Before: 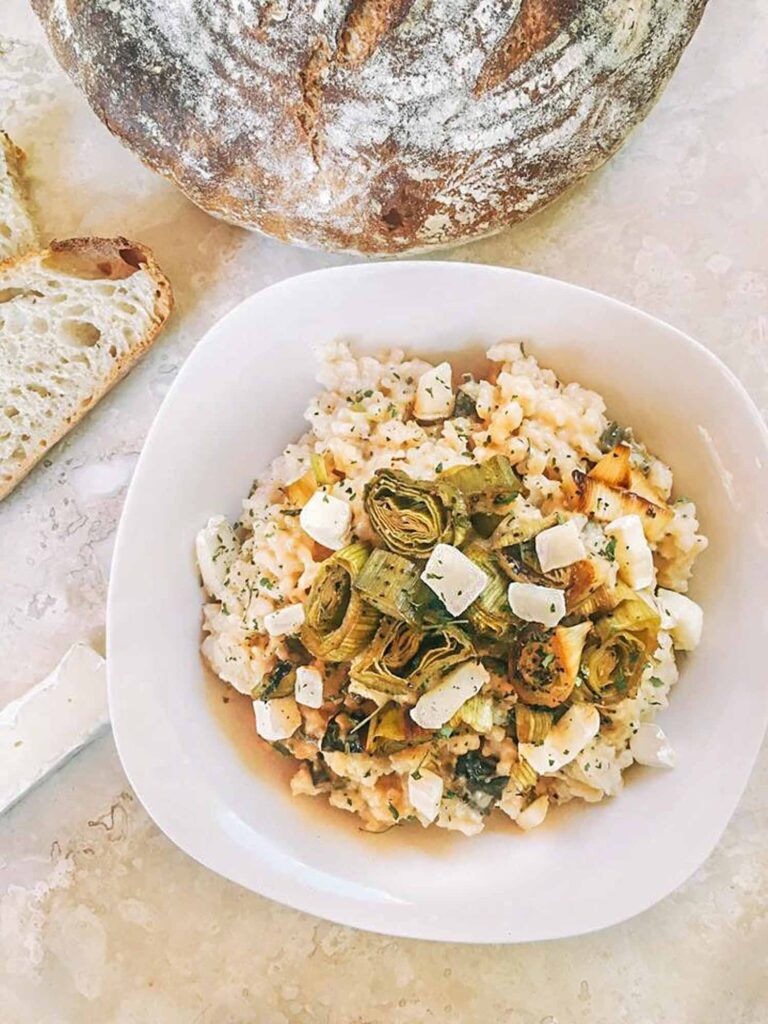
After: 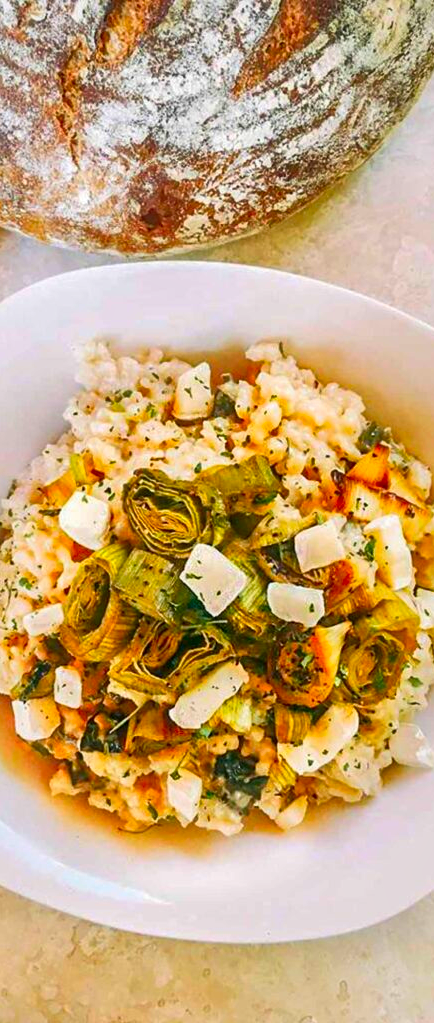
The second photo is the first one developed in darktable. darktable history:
crop: left 31.459%, top 0.018%, right 11.976%
exposure: exposure -0.177 EV, compensate exposure bias true, compensate highlight preservation false
local contrast: mode bilateral grid, contrast 19, coarseness 51, detail 150%, midtone range 0.2
tone curve: curves: ch0 [(0, 0) (0.003, 0.003) (0.011, 0.011) (0.025, 0.025) (0.044, 0.044) (0.069, 0.069) (0.1, 0.099) (0.136, 0.135) (0.177, 0.176) (0.224, 0.223) (0.277, 0.275) (0.335, 0.333) (0.399, 0.396) (0.468, 0.465) (0.543, 0.546) (0.623, 0.625) (0.709, 0.711) (0.801, 0.802) (0.898, 0.898) (1, 1)]
color correction: highlights b* 0.039, saturation 1.86
